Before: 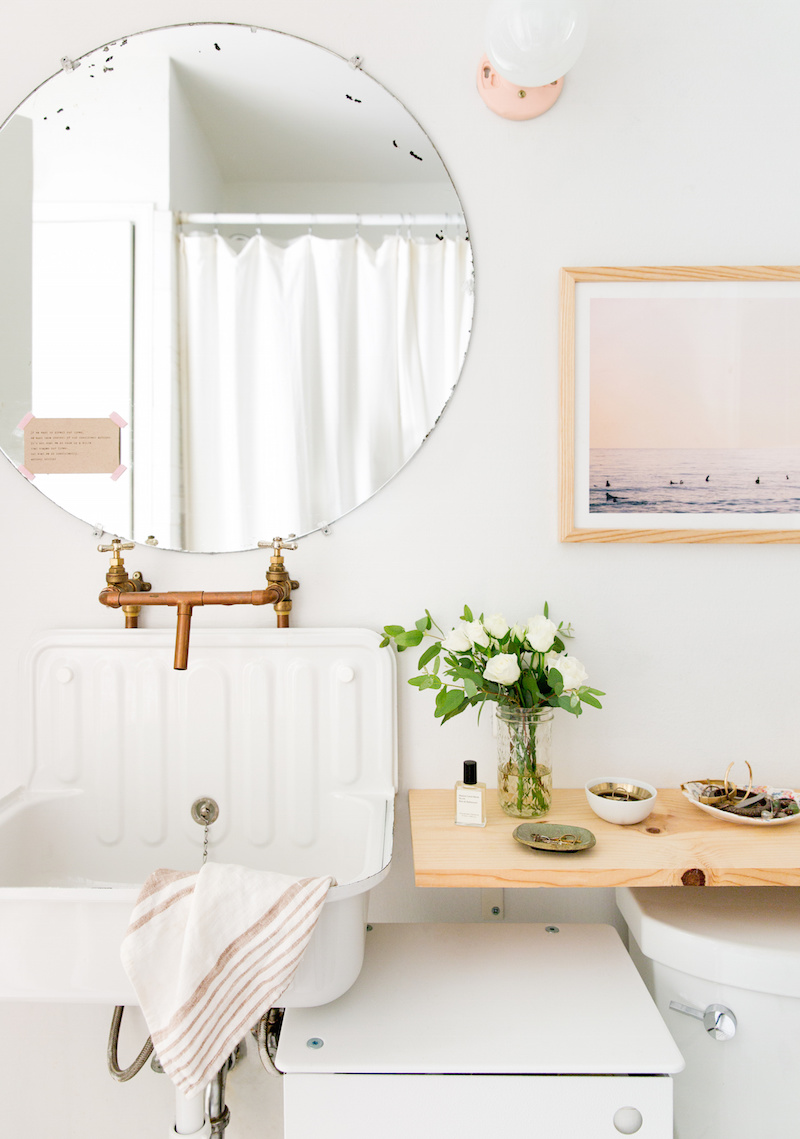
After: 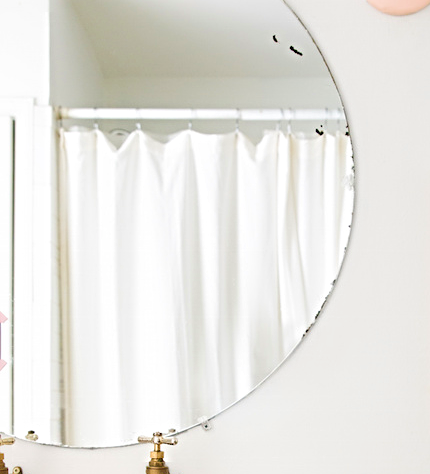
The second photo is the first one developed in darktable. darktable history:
velvia: on, module defaults
sharpen: radius 4.843
crop: left 15.085%, top 9.277%, right 31.125%, bottom 49.052%
